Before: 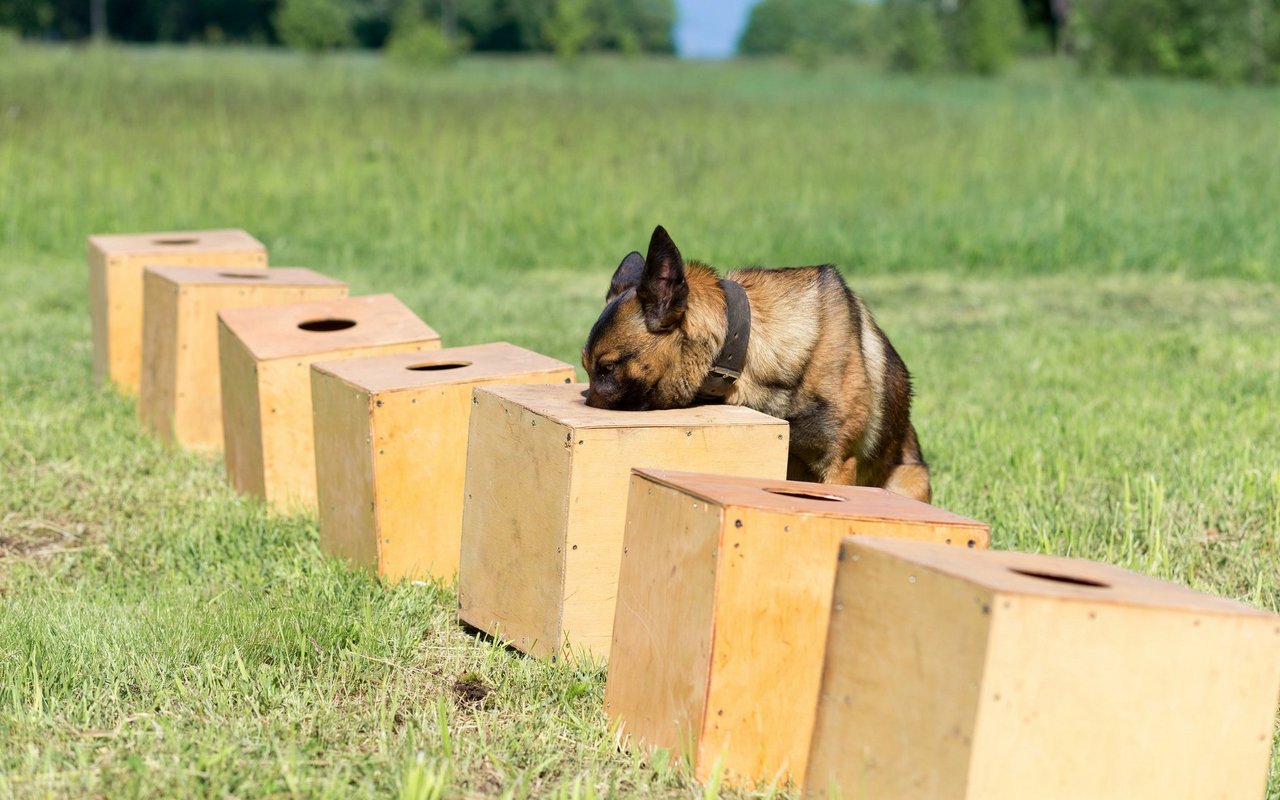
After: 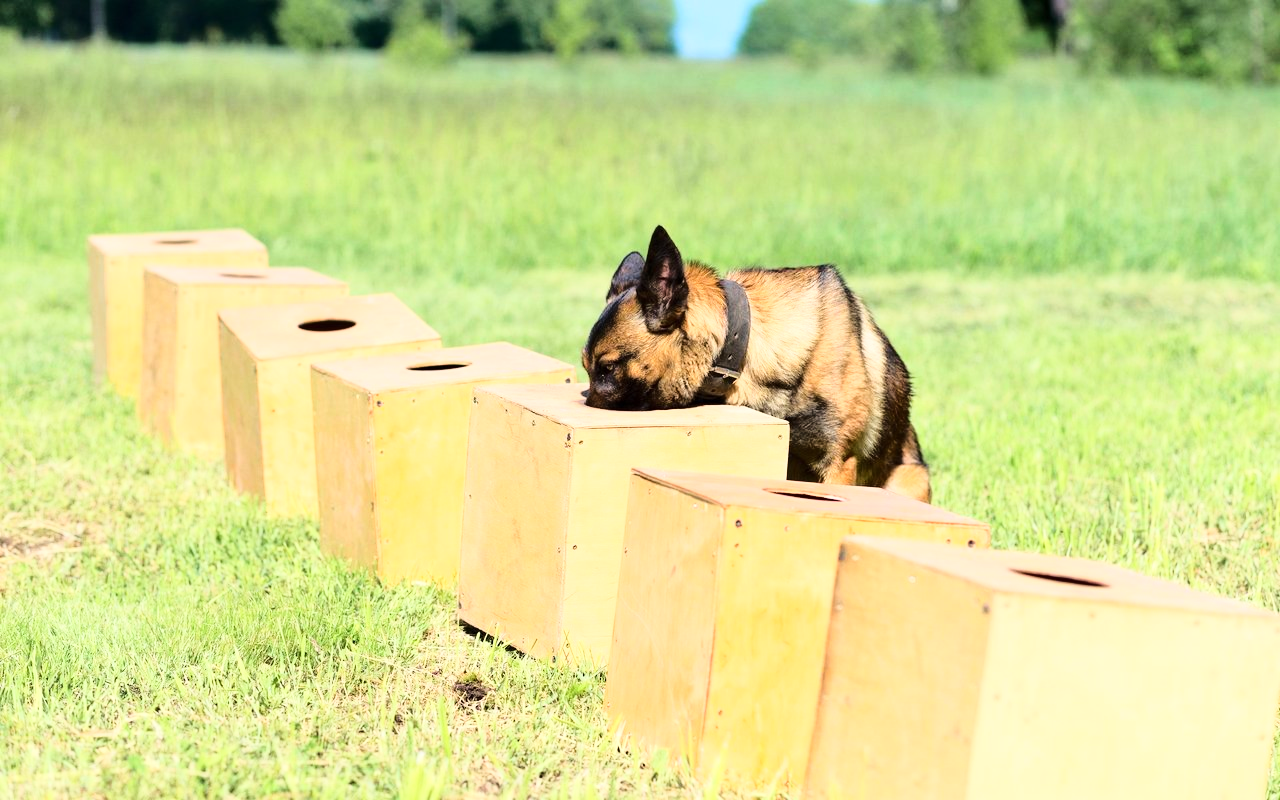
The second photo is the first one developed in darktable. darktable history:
base curve: curves: ch0 [(0, 0) (0.028, 0.03) (0.105, 0.232) (0.387, 0.748) (0.754, 0.968) (1, 1)]
